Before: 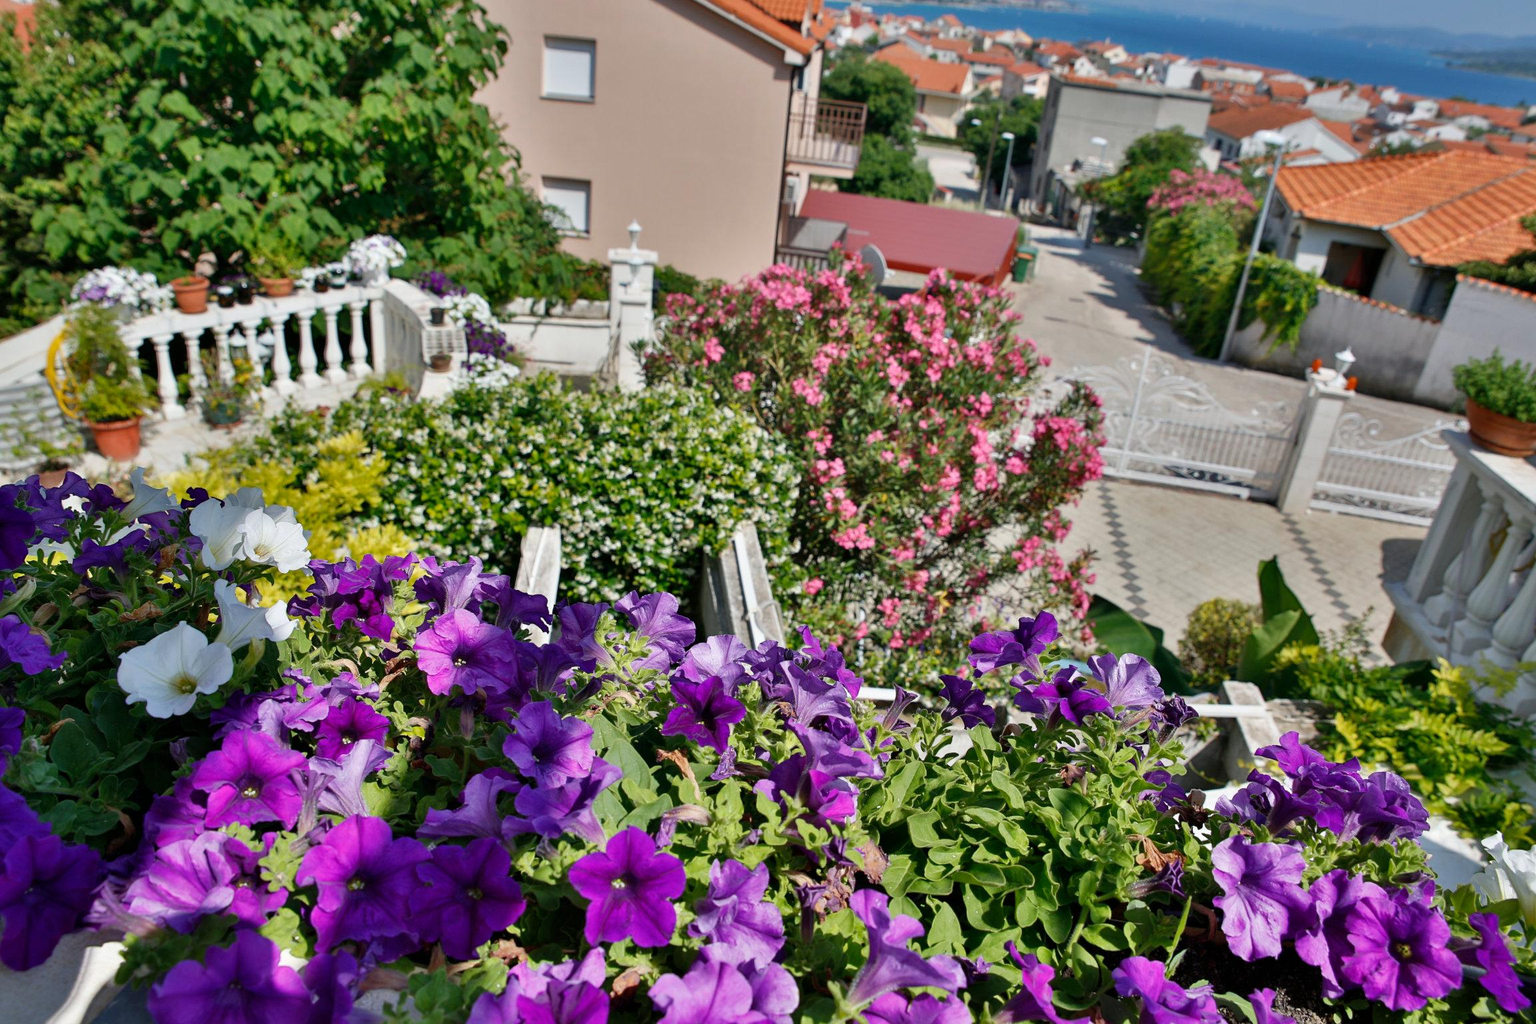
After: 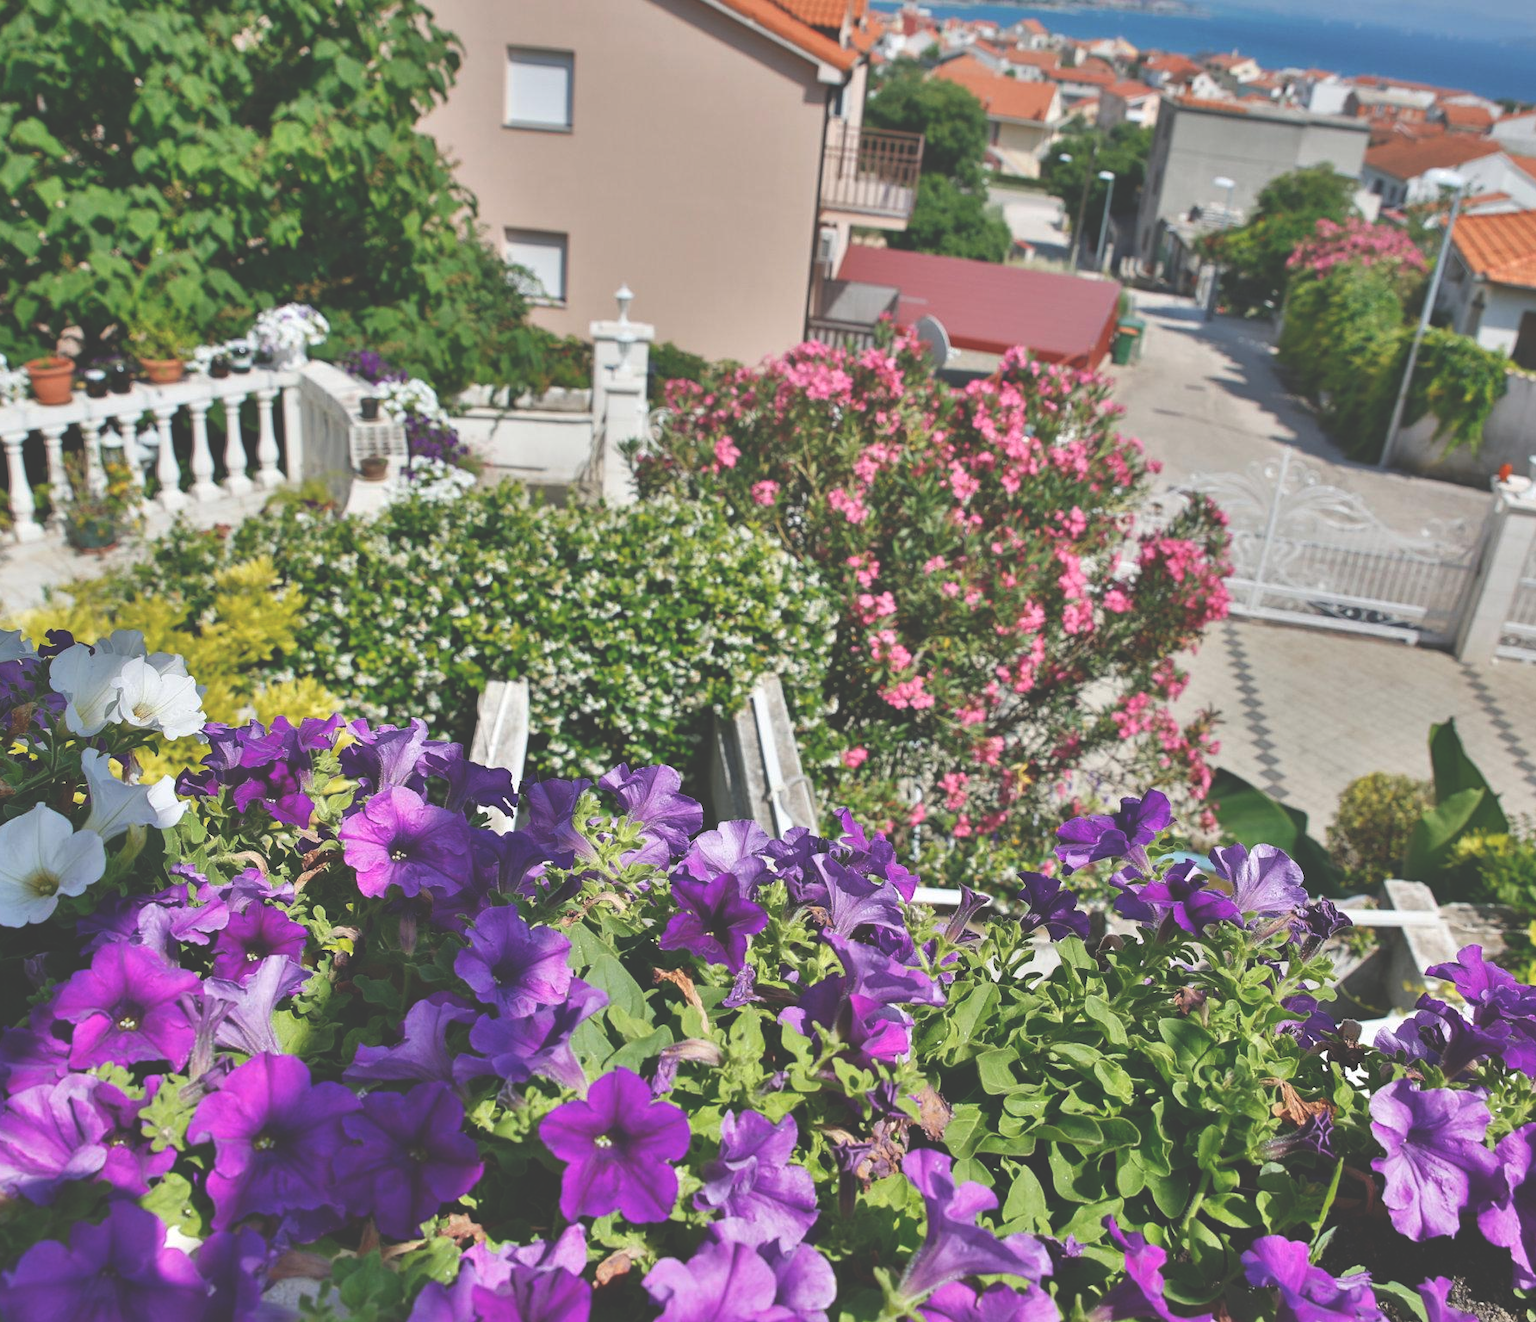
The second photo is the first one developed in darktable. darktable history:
white balance: emerald 1
crop: left 9.88%, right 12.664%
exposure: black level correction -0.041, exposure 0.064 EV, compensate highlight preservation false
